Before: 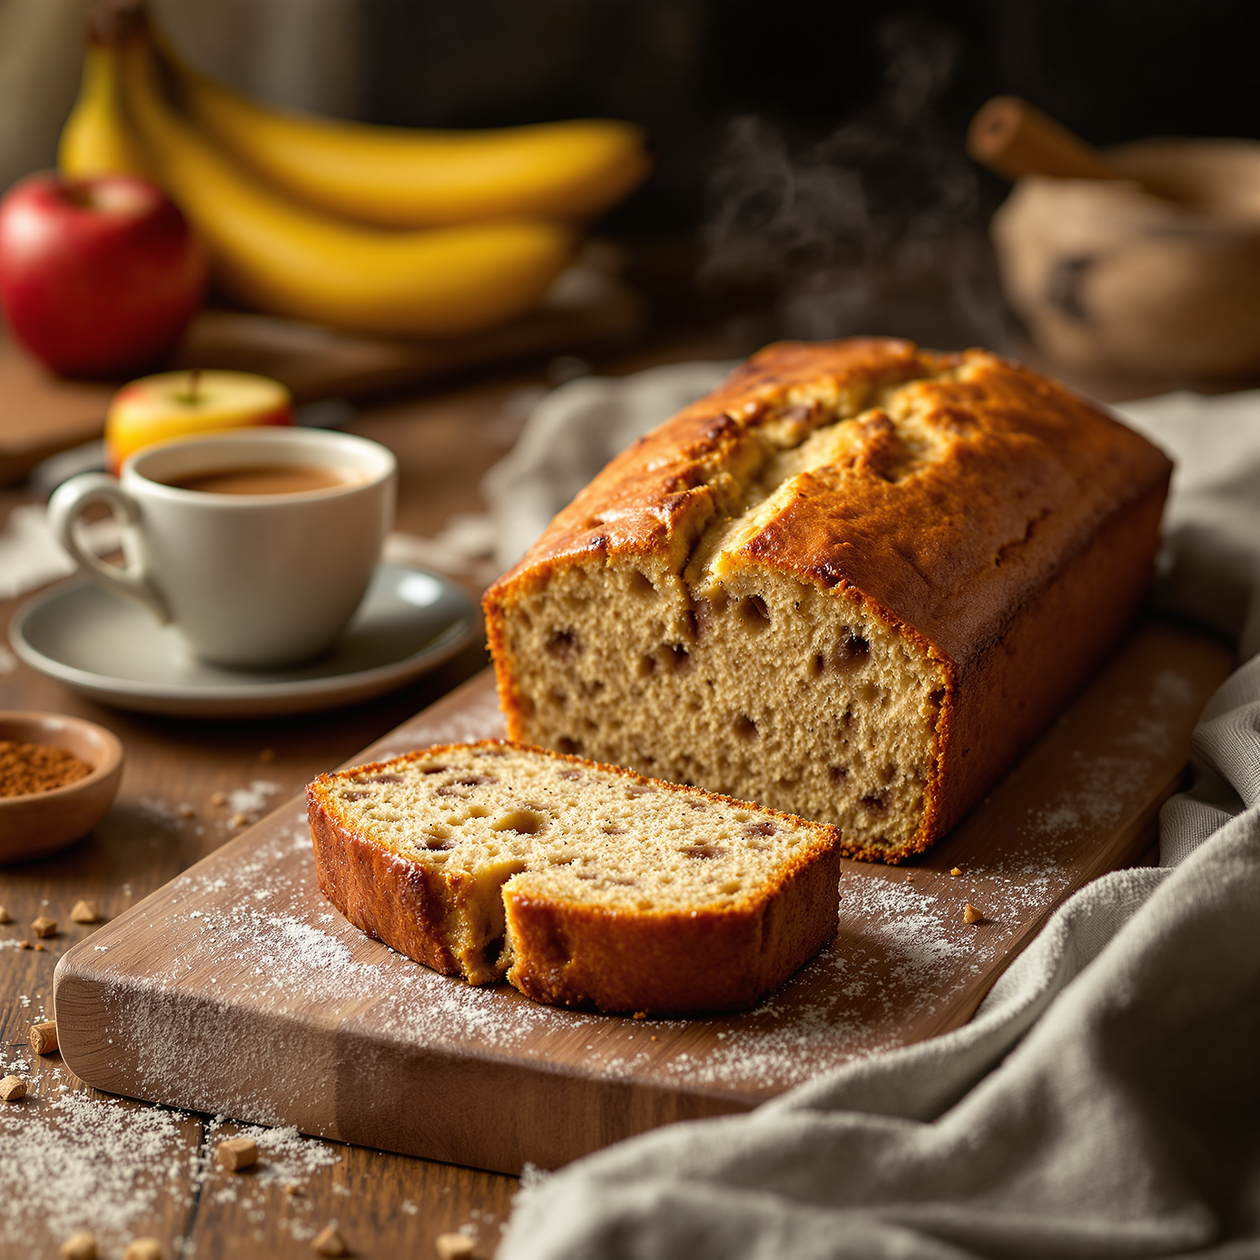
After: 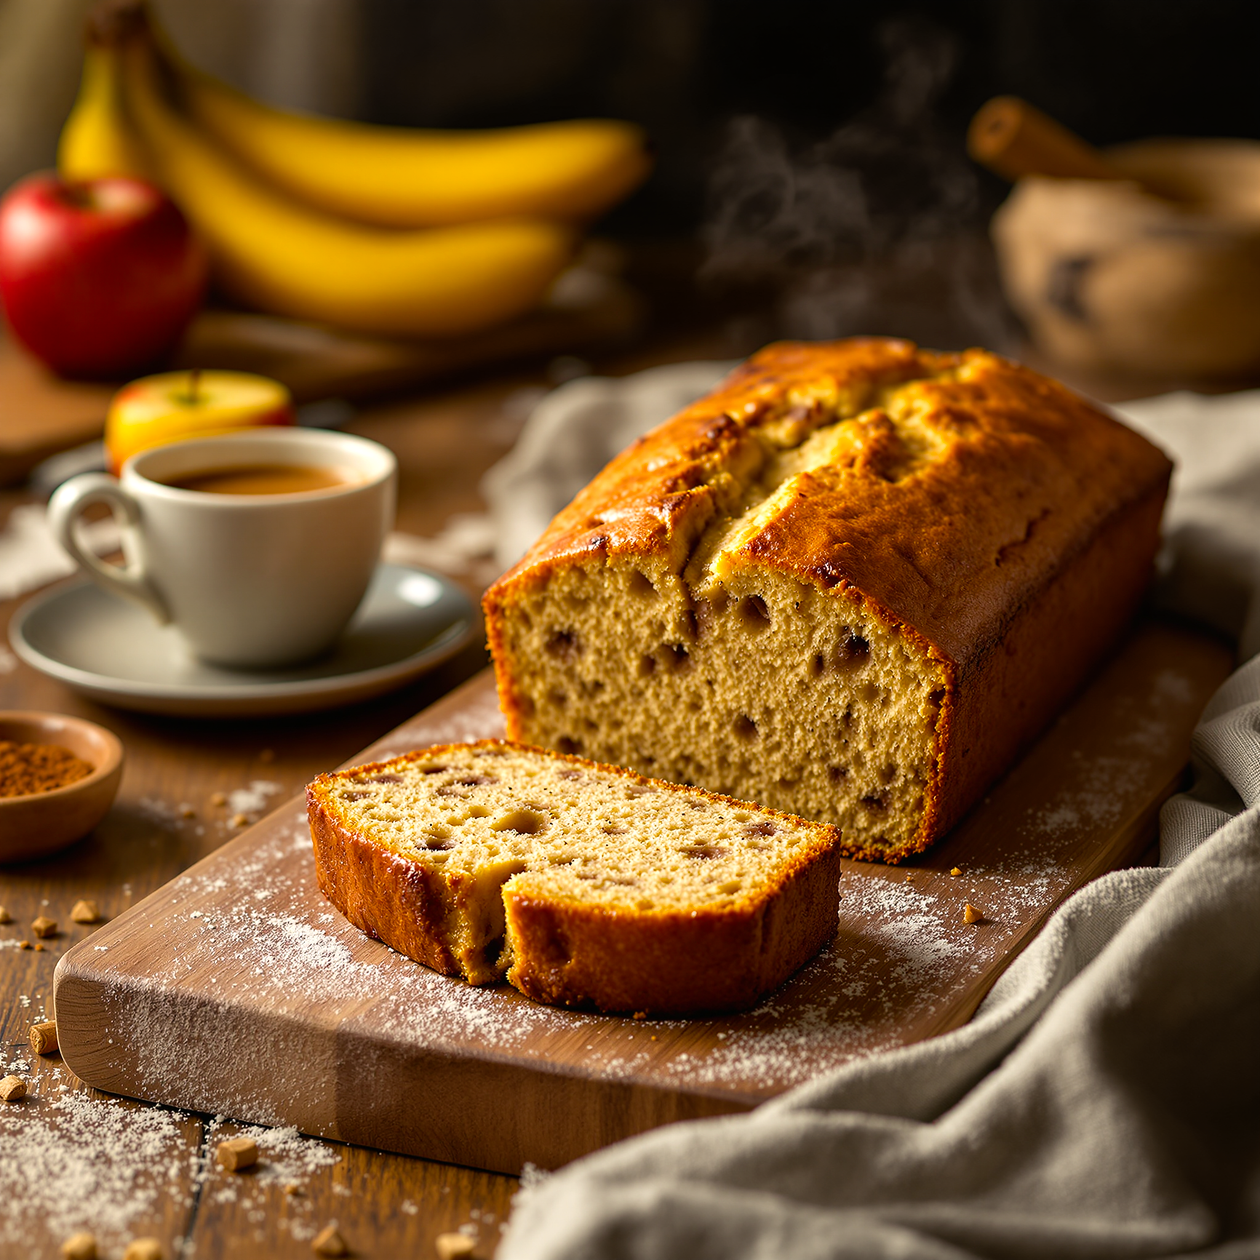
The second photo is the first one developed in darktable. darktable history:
color balance rgb: power › hue 60.54°, highlights gain › chroma 1.009%, highlights gain › hue 60.09°, linear chroma grading › global chroma 7.553%, perceptual saturation grading › global saturation 16.354%, contrast 5.677%
